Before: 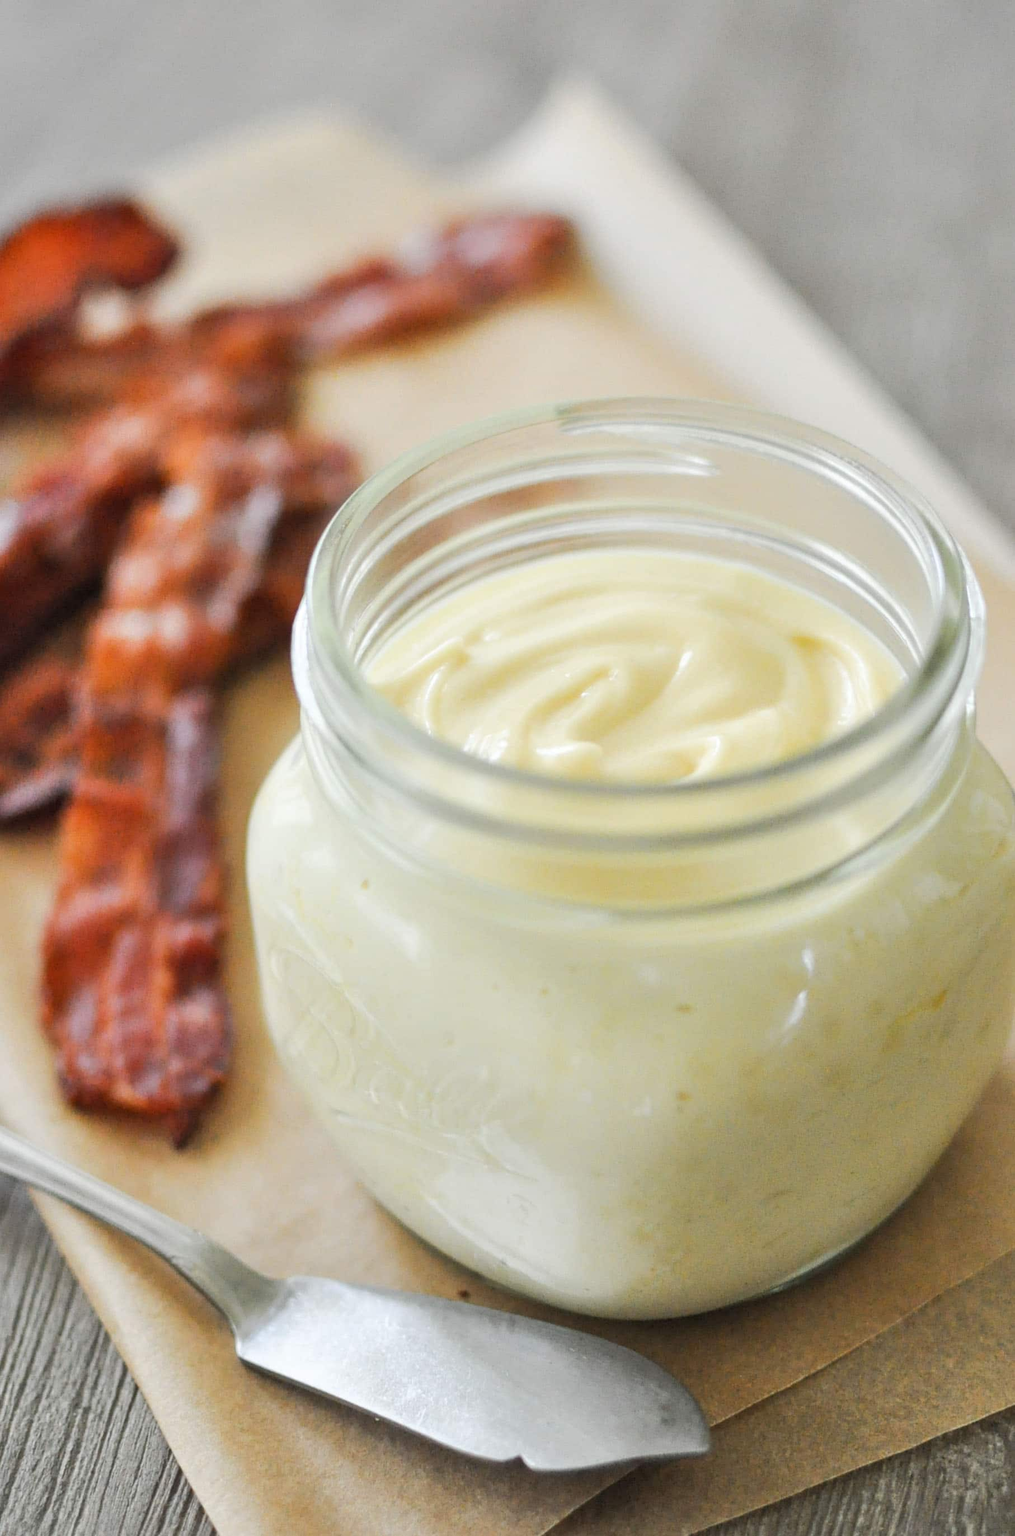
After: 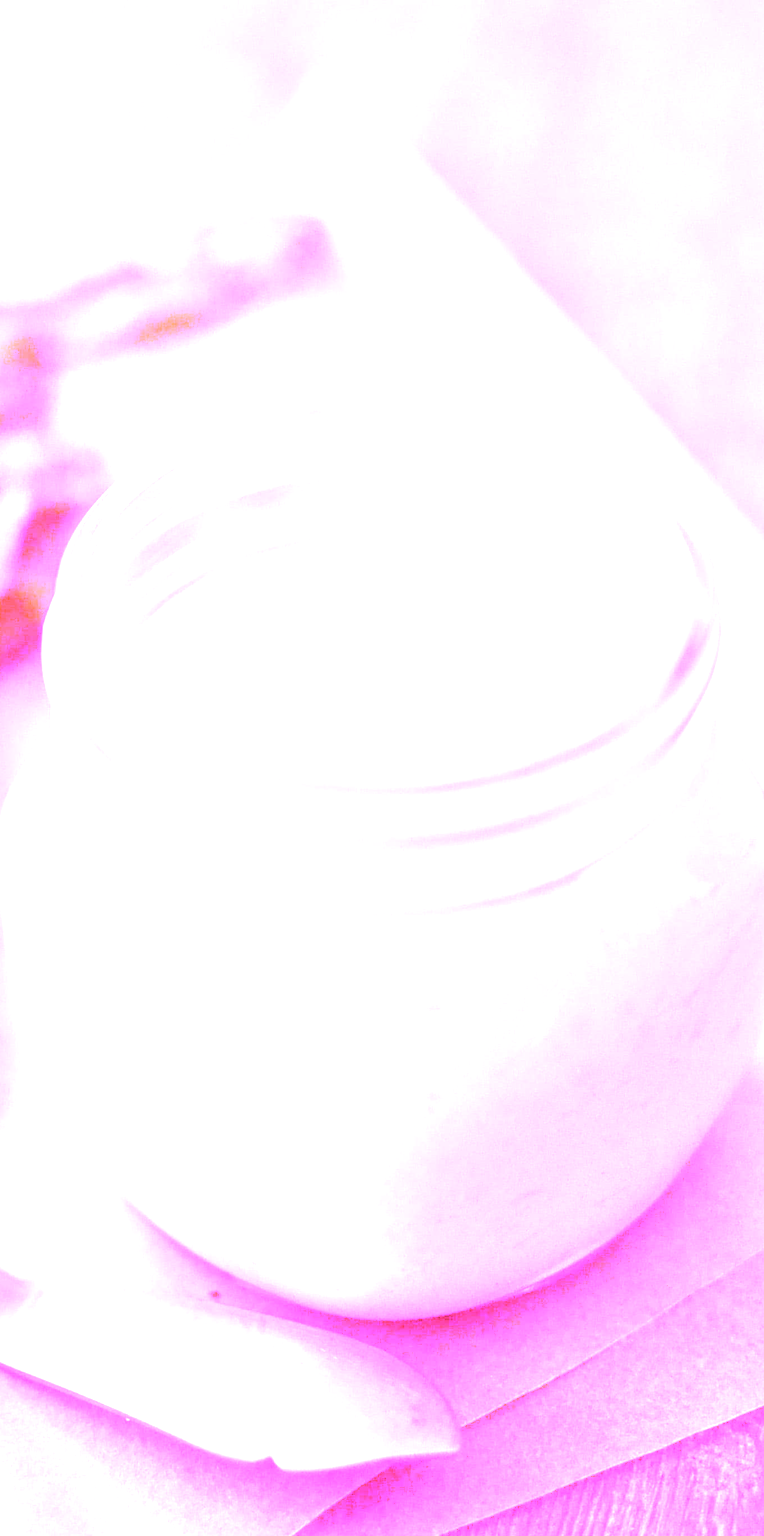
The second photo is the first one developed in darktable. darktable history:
white balance: red 8, blue 8
crop and rotate: left 24.6%
color balance: contrast -15%
rgb levels: levels [[0.01, 0.419, 0.839], [0, 0.5, 1], [0, 0.5, 1]]
base curve: curves: ch0 [(0, 0) (0.472, 0.508) (1, 1)]
